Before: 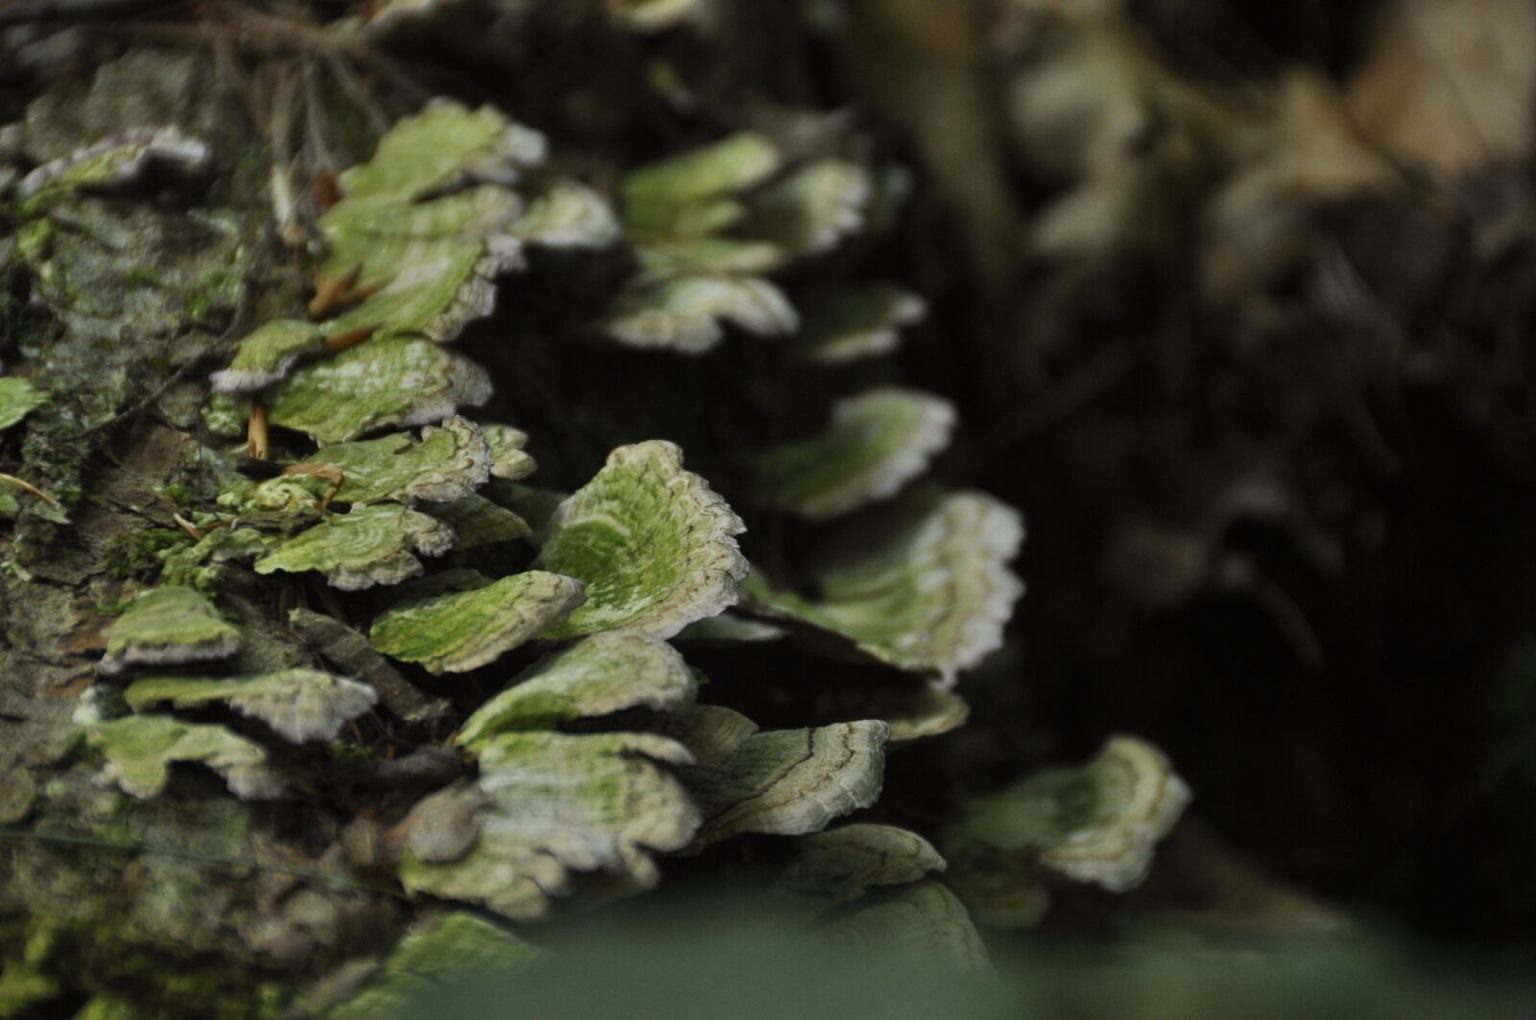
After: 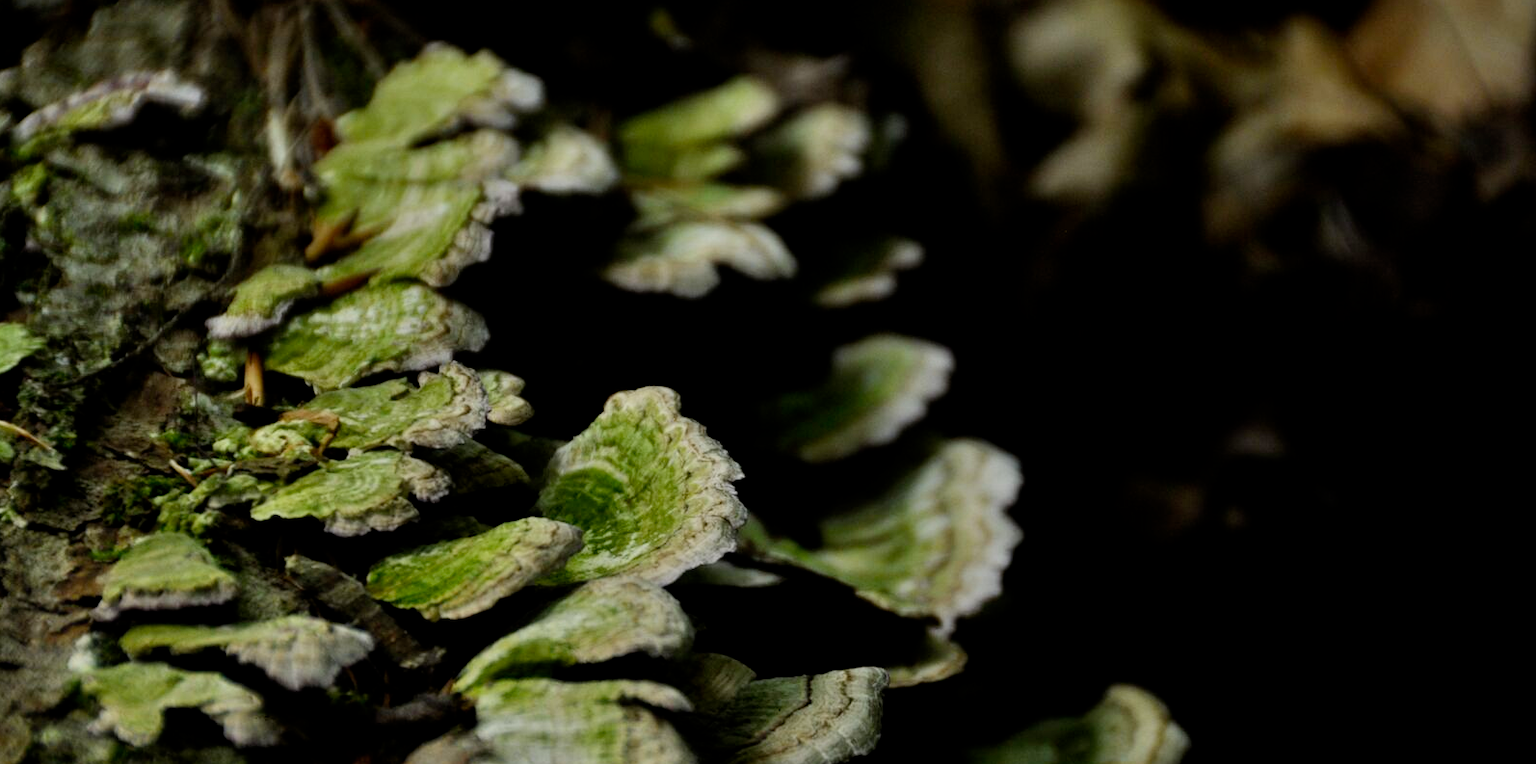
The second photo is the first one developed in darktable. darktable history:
filmic rgb: black relative exposure -6.3 EV, white relative exposure 2.79 EV, target black luminance 0%, hardness 4.57, latitude 67.41%, contrast 1.288, shadows ↔ highlights balance -3.25%, add noise in highlights 0.001, preserve chrominance no, color science v3 (2019), use custom middle-gray values true, contrast in highlights soft
crop: left 0.314%, top 5.514%, bottom 19.804%
